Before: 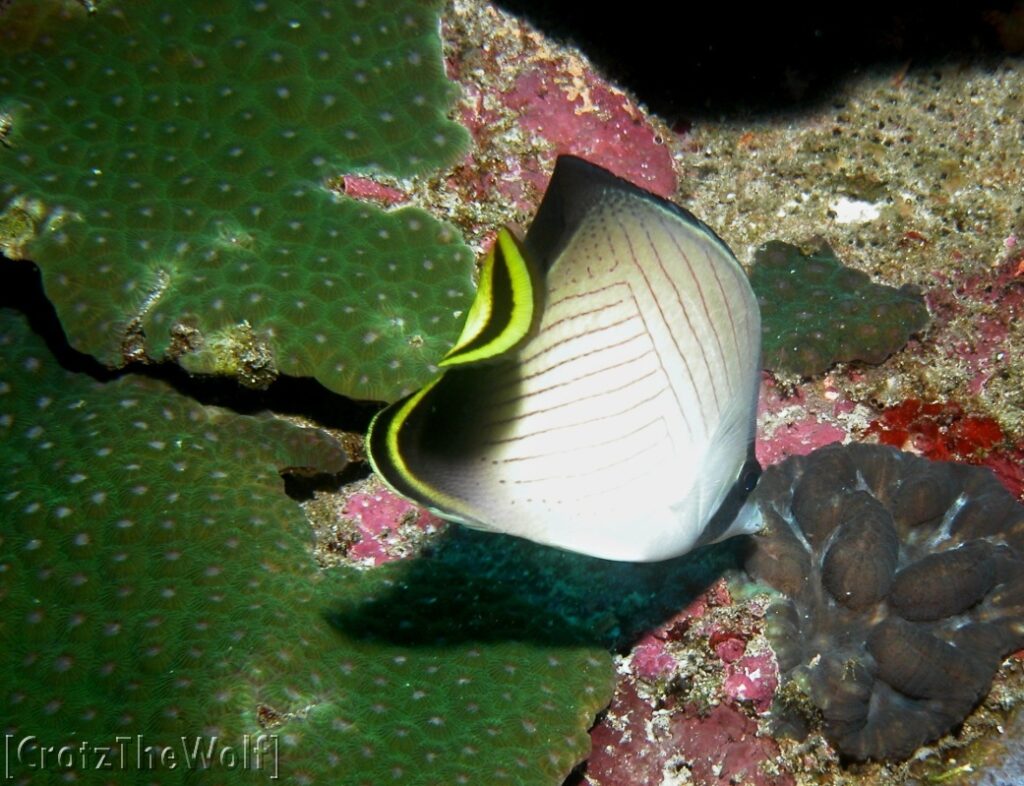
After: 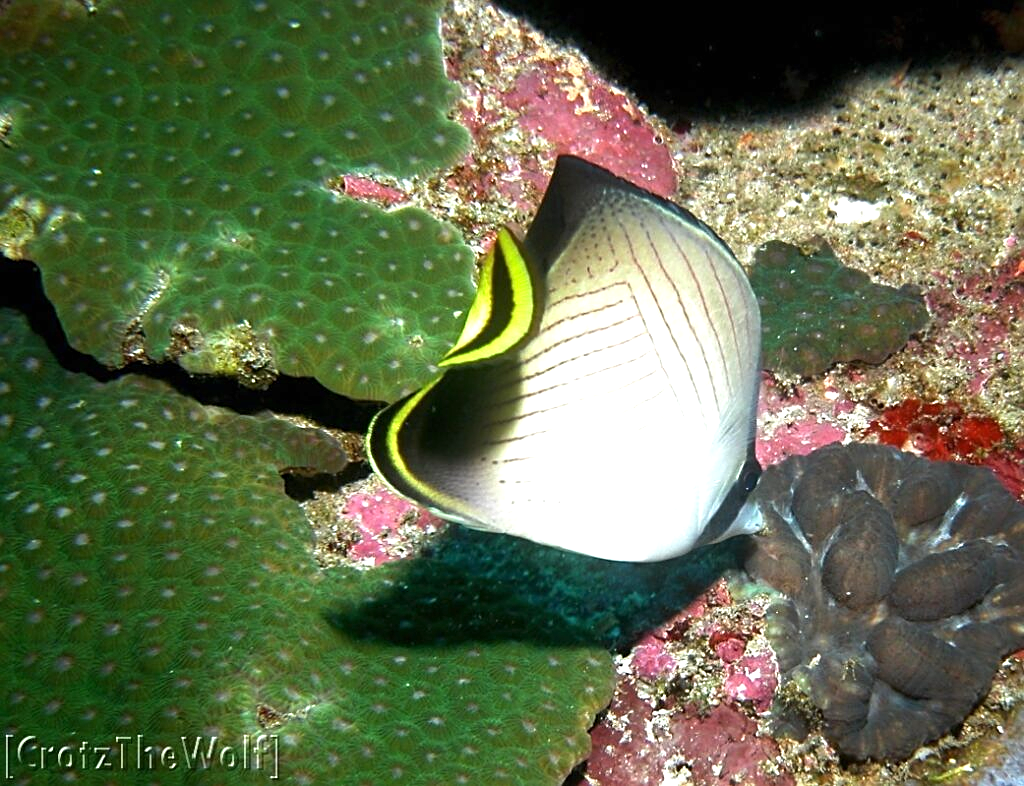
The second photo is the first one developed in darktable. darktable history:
exposure: black level correction 0, exposure 0.7 EV, compensate exposure bias true, compensate highlight preservation false
sharpen: on, module defaults
shadows and highlights: shadows 22.7, highlights -48.71, soften with gaussian
